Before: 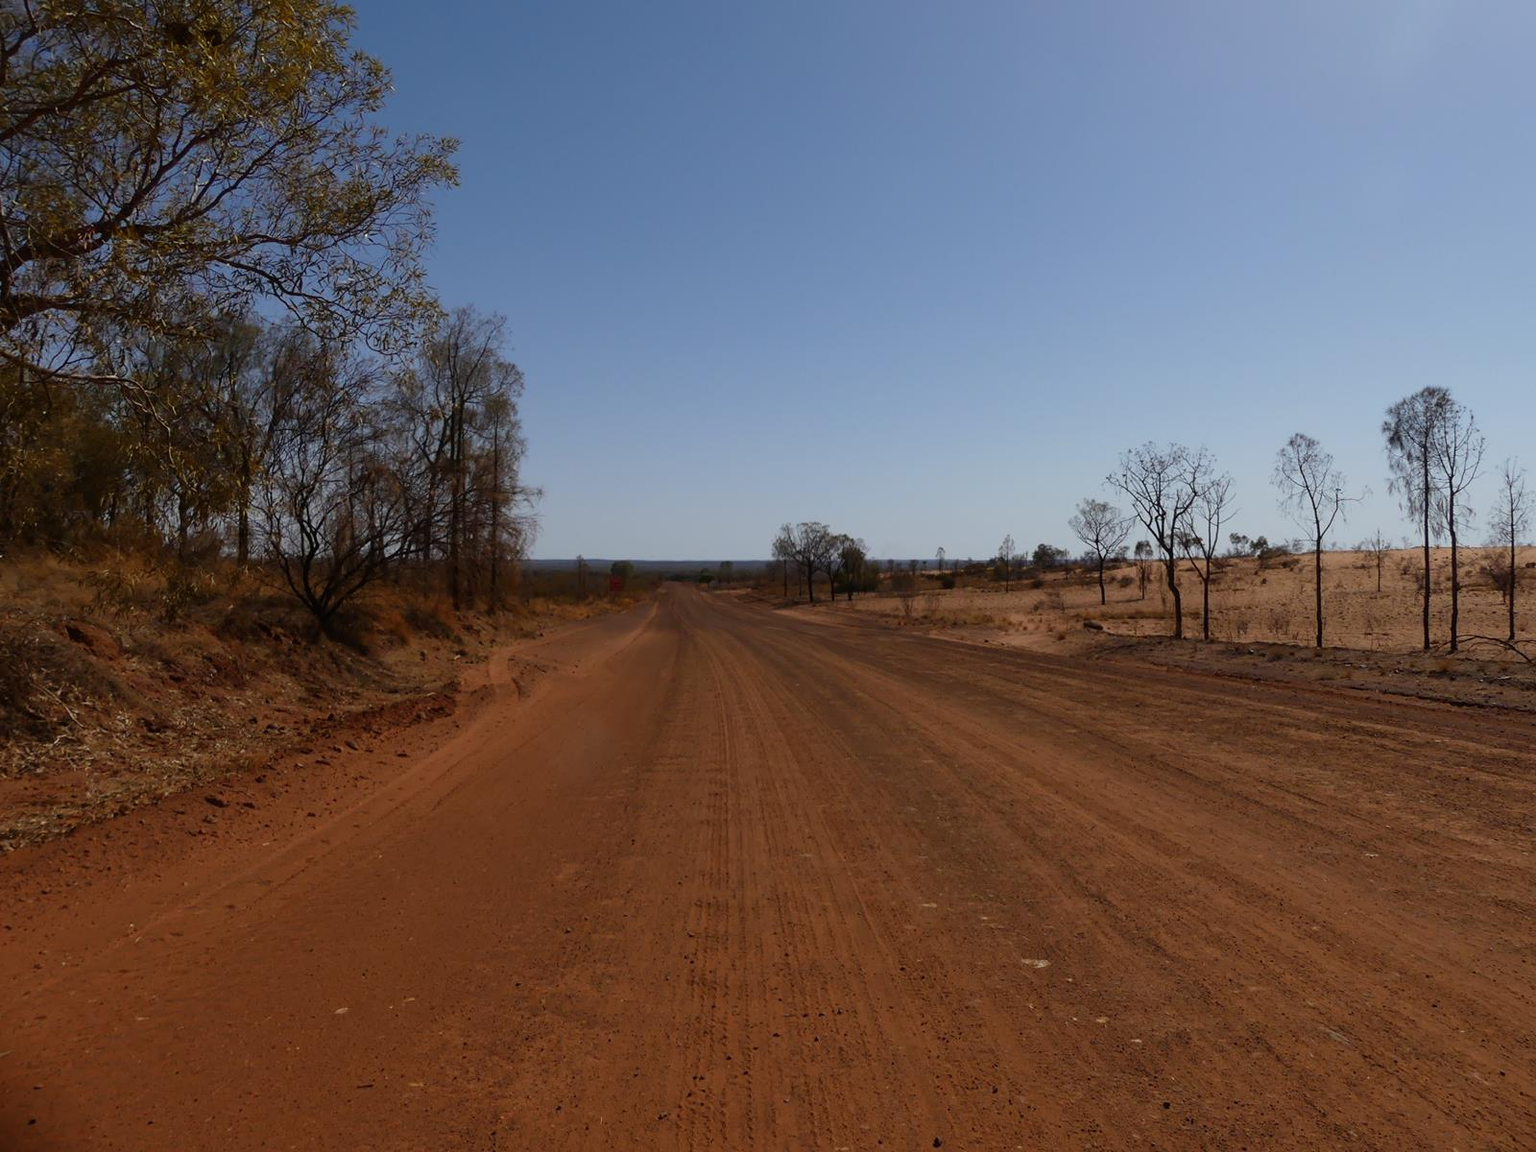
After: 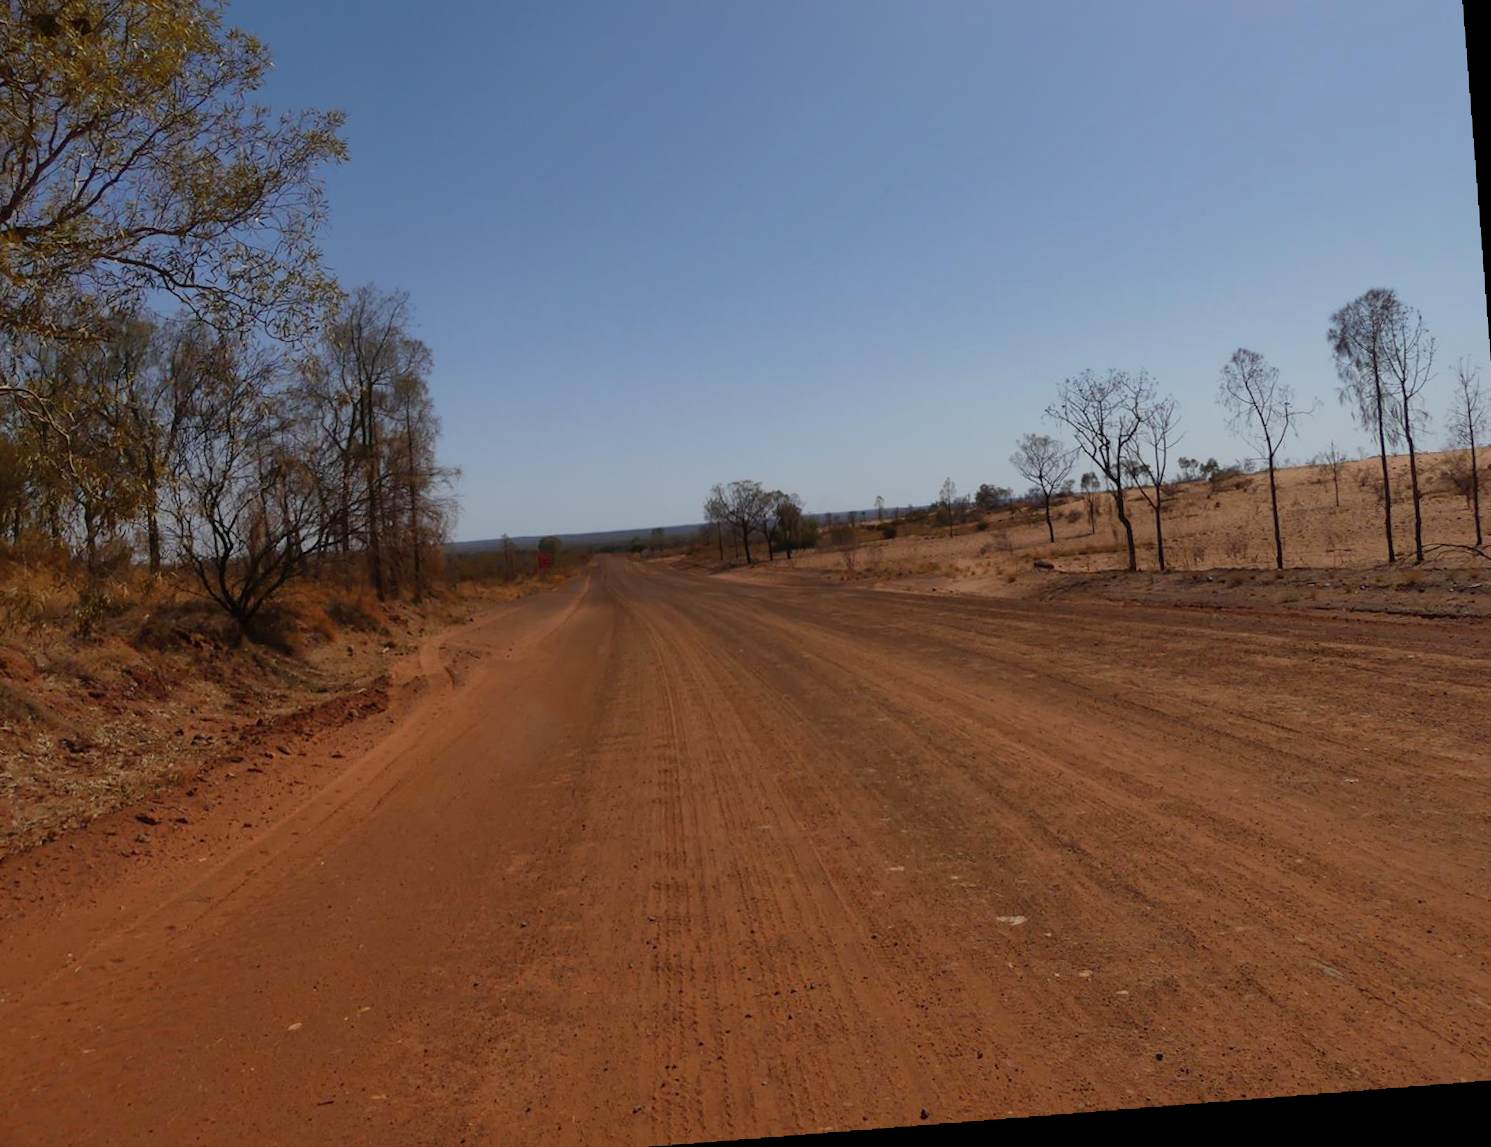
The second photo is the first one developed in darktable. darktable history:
tone equalizer: on, module defaults
shadows and highlights: on, module defaults
rotate and perspective: rotation -2.56°, automatic cropping off
crop and rotate: angle 1.96°, left 5.673%, top 5.673%
